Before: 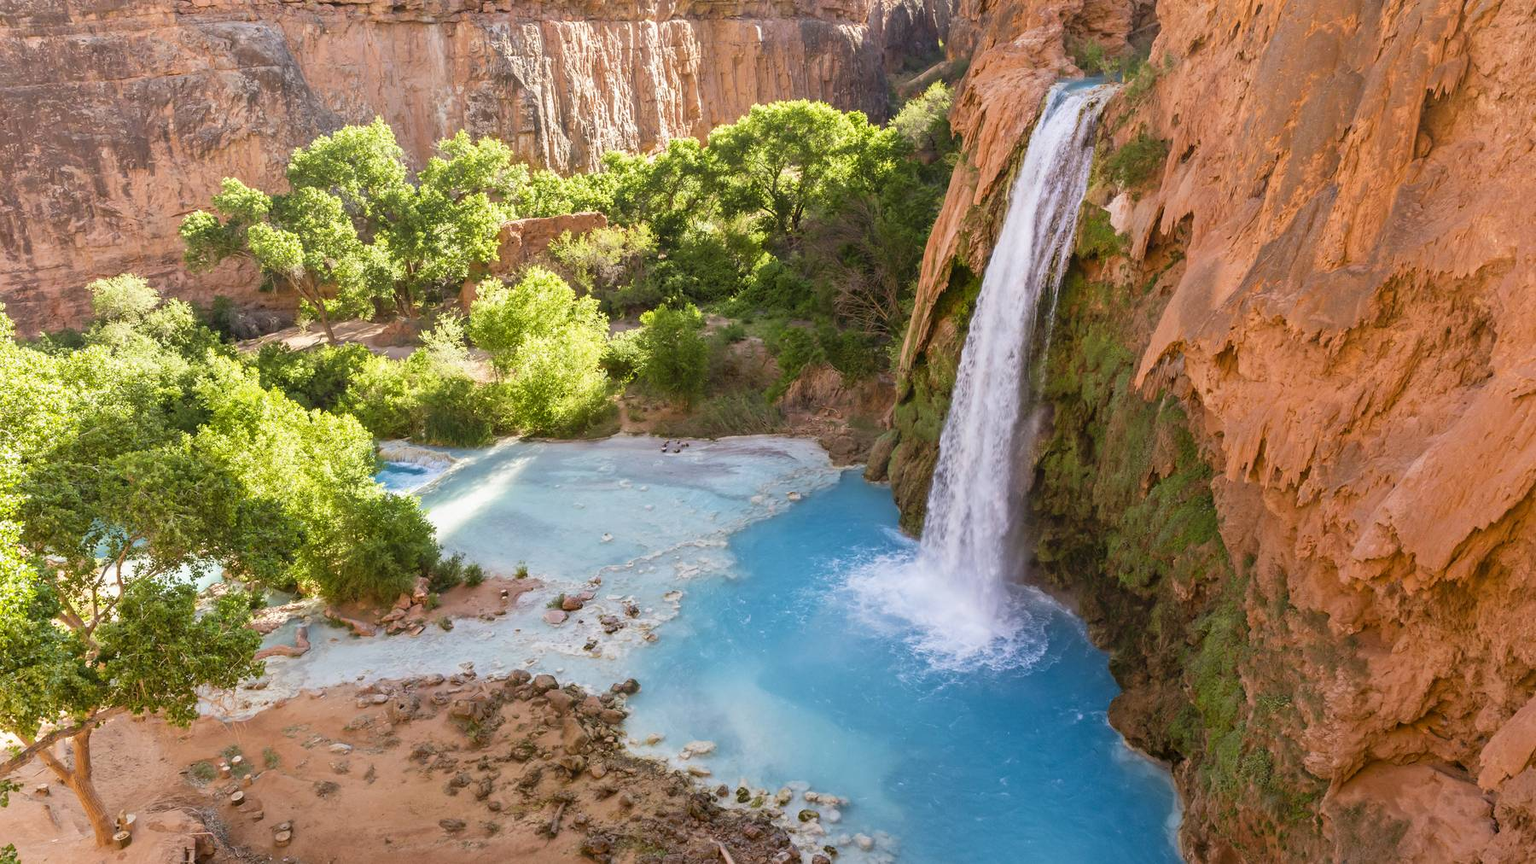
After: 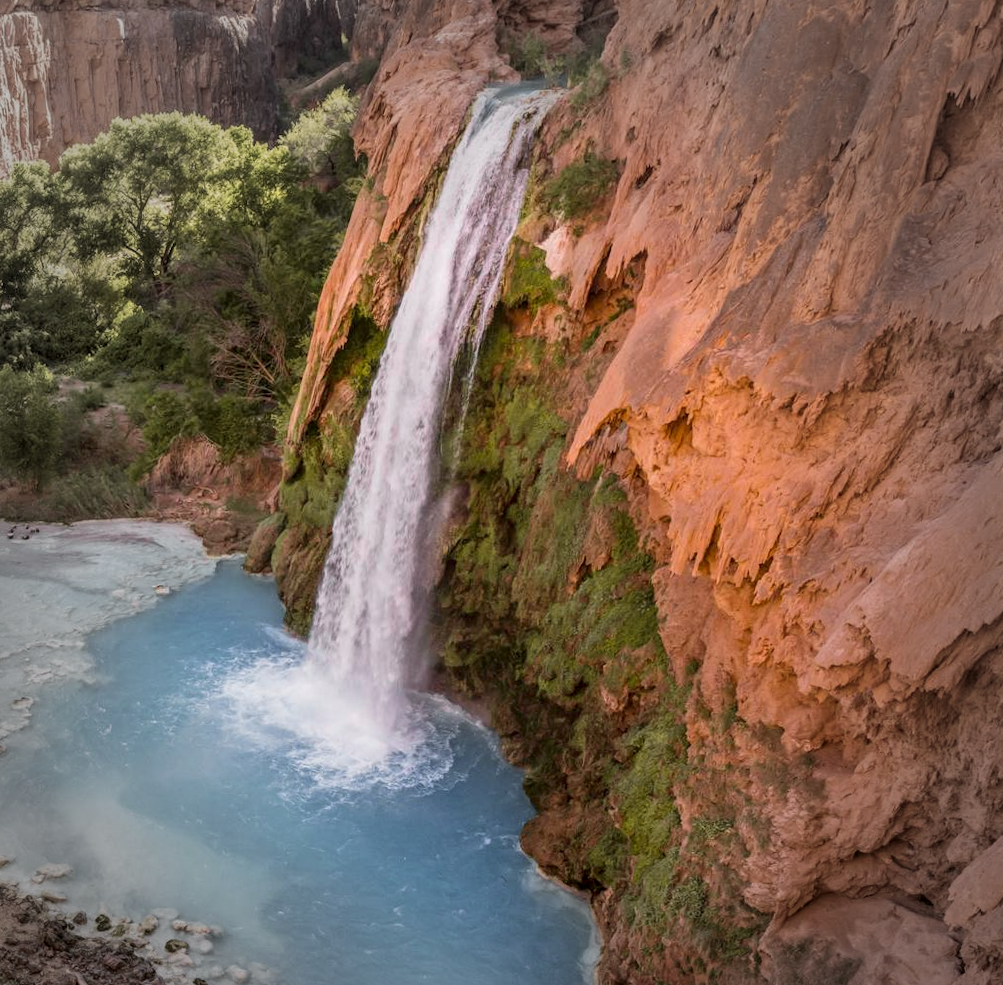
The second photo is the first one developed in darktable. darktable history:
rotate and perspective: rotation 0.074°, lens shift (vertical) 0.096, lens shift (horizontal) -0.041, crop left 0.043, crop right 0.952, crop top 0.024, crop bottom 0.979
color balance rgb: perceptual saturation grading › global saturation -1%
crop: left 41.402%
local contrast: on, module defaults
tone curve: curves: ch0 [(0, 0.013) (0.036, 0.035) (0.274, 0.288) (0.504, 0.536) (0.844, 0.84) (1, 0.97)]; ch1 [(0, 0) (0.389, 0.403) (0.462, 0.48) (0.499, 0.5) (0.522, 0.534) (0.567, 0.588) (0.626, 0.645) (0.749, 0.781) (1, 1)]; ch2 [(0, 0) (0.457, 0.486) (0.5, 0.501) (0.533, 0.539) (0.599, 0.6) (0.704, 0.732) (1, 1)], color space Lab, independent channels, preserve colors none
vignetting: fall-off start 64.63%, center (-0.034, 0.148), width/height ratio 0.881
white balance: red 1, blue 1
